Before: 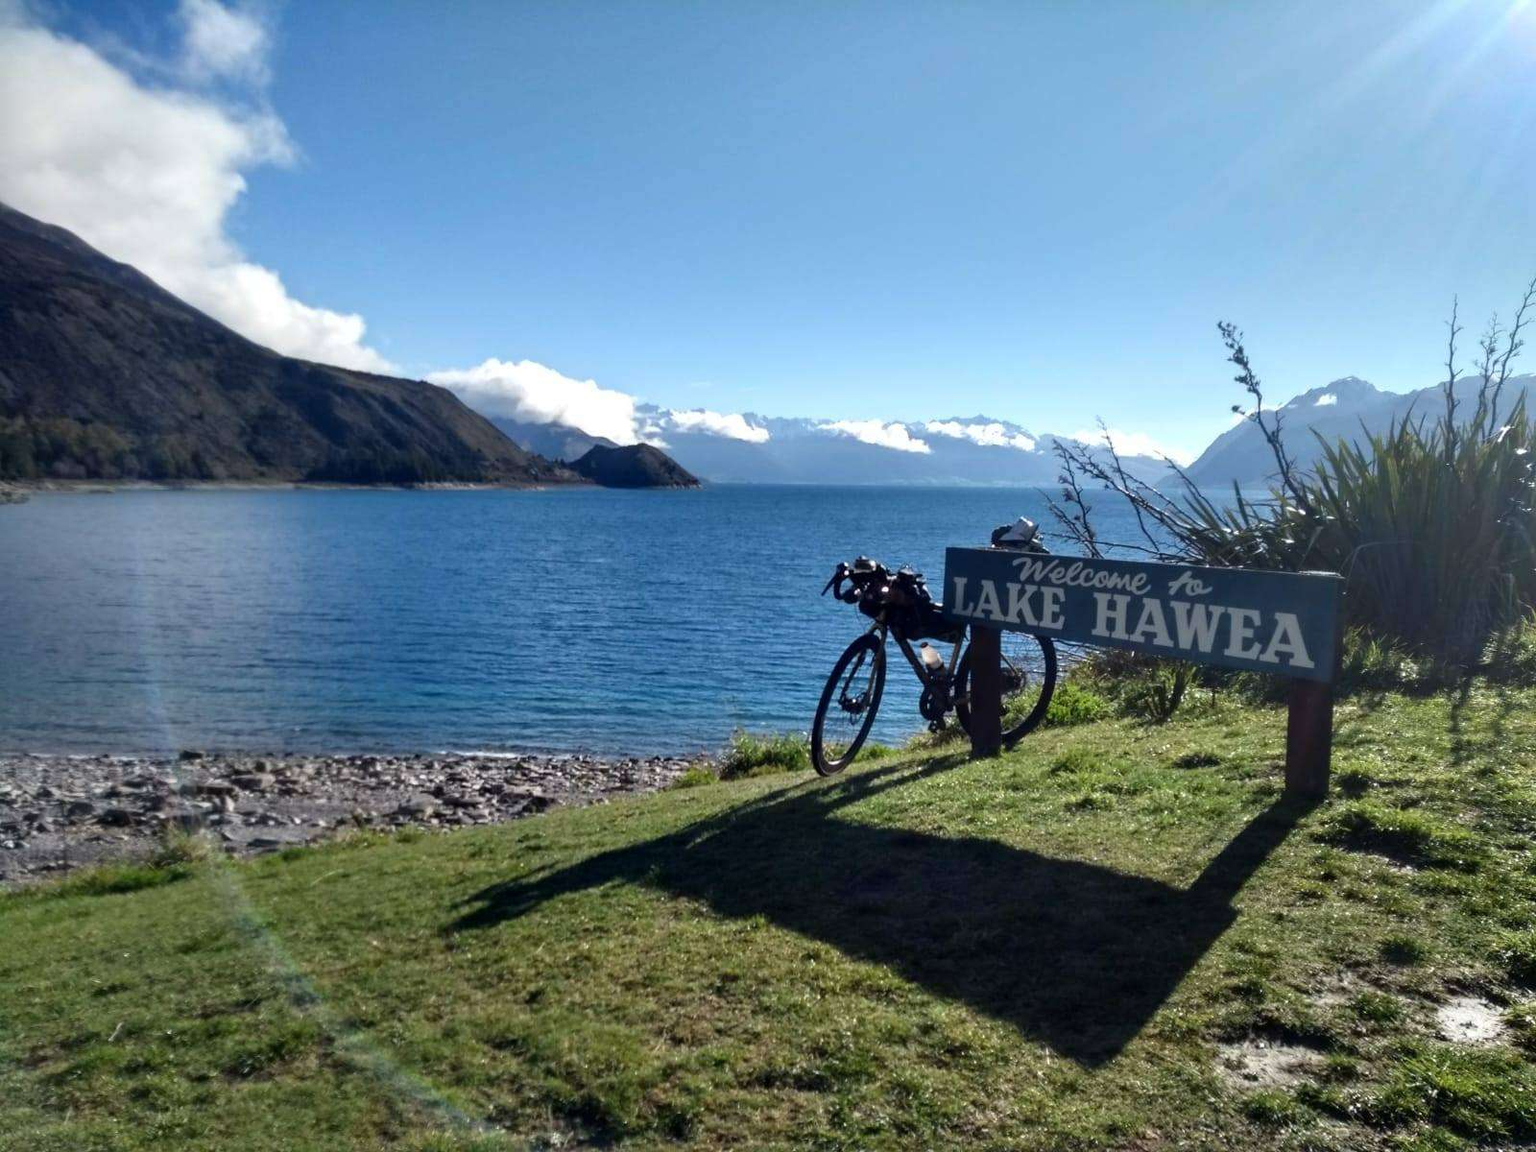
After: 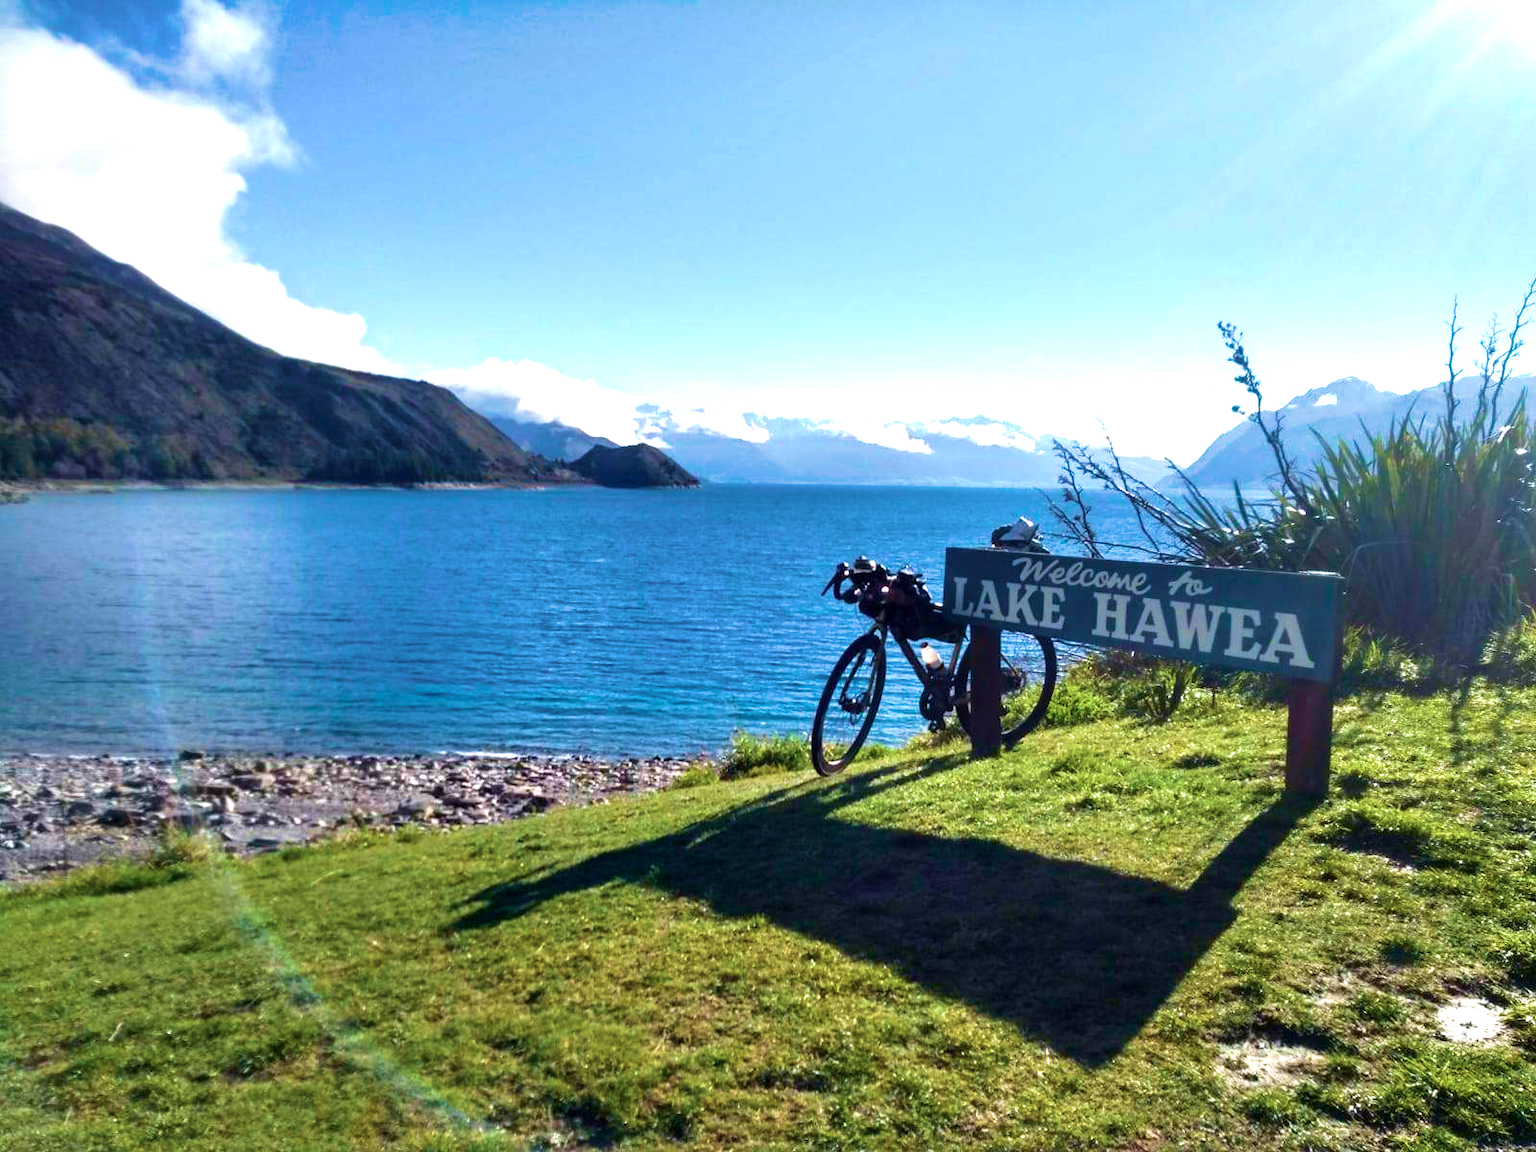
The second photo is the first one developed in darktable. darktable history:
velvia: strength 75%
exposure: exposure 0.729 EV, compensate exposure bias true, compensate highlight preservation false
